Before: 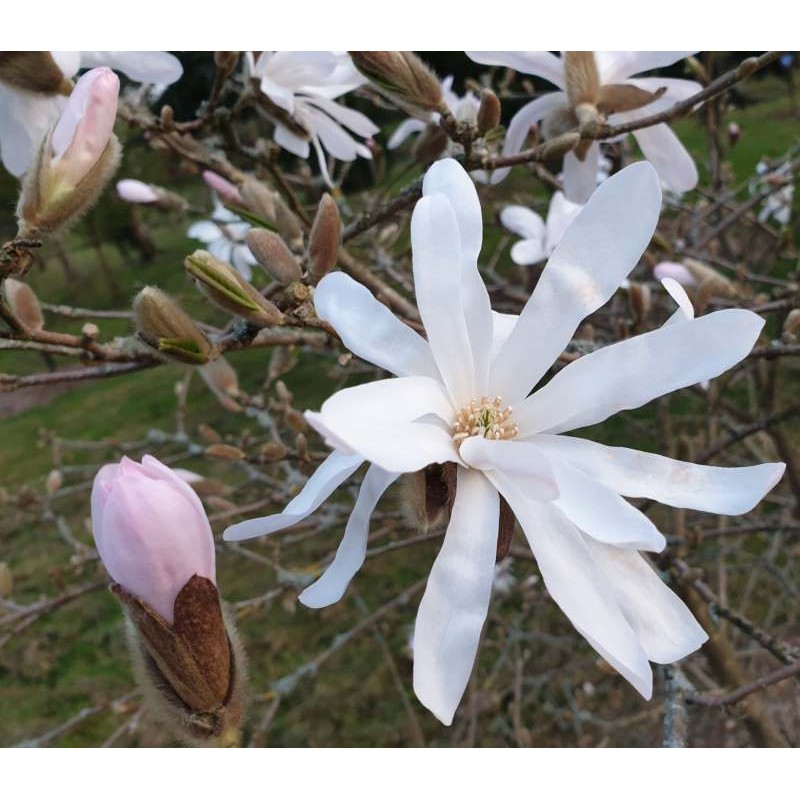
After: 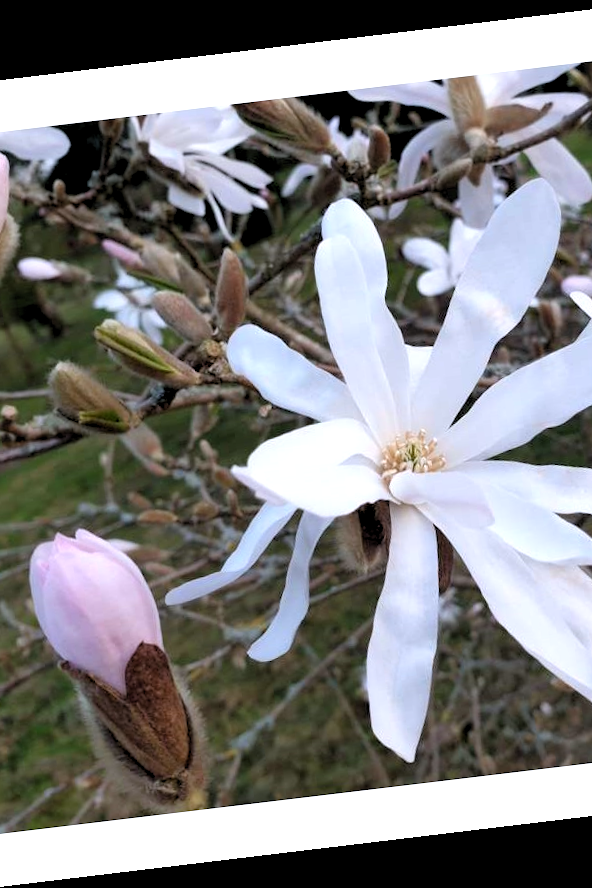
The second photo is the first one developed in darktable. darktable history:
rotate and perspective: rotation -6.83°, automatic cropping off
white balance: red 0.984, blue 1.059
crop and rotate: left 13.537%, right 19.796%
rgb levels: levels [[0.01, 0.419, 0.839], [0, 0.5, 1], [0, 0.5, 1]]
